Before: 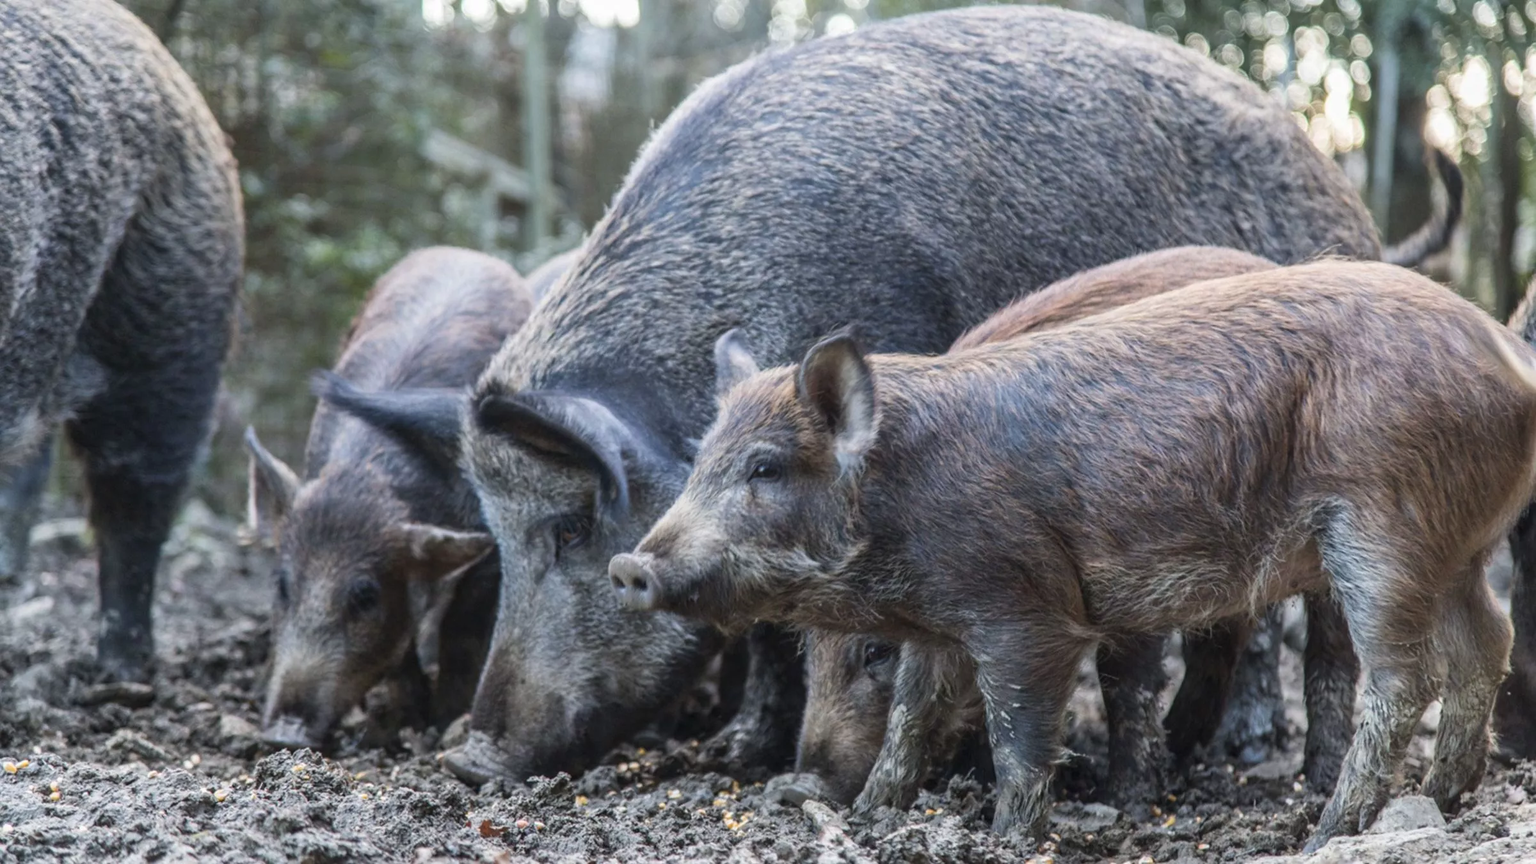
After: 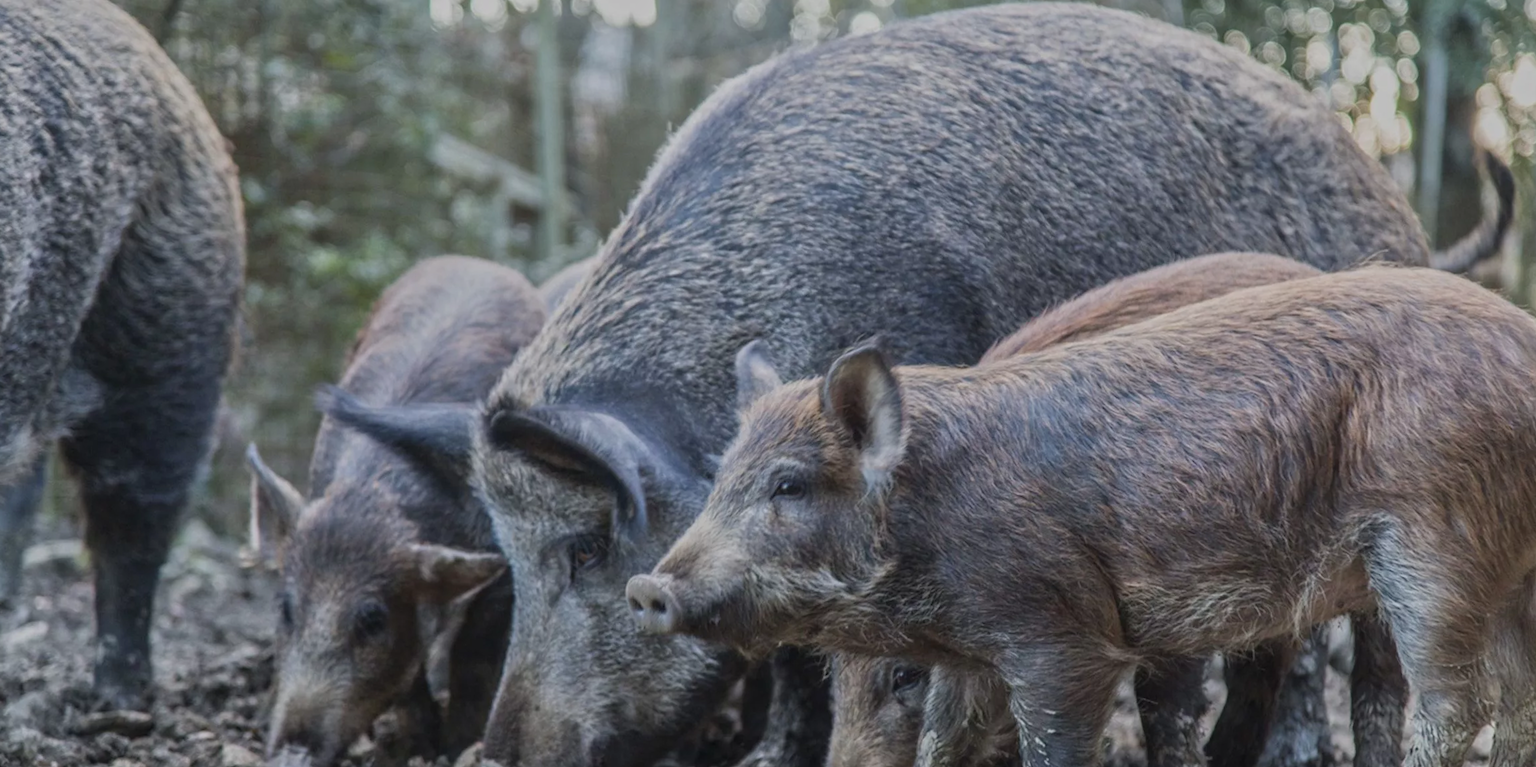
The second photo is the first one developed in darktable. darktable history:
tone equalizer: -8 EV -0.002 EV, -7 EV 0.005 EV, -6 EV -0.008 EV, -5 EV 0.007 EV, -4 EV -0.042 EV, -3 EV -0.233 EV, -2 EV -0.662 EV, -1 EV -0.983 EV, +0 EV -0.969 EV, smoothing diameter 2%, edges refinement/feathering 20, mask exposure compensation -1.57 EV, filter diffusion 5
crop and rotate: angle 0.2°, left 0.275%, right 3.127%, bottom 14.18%
